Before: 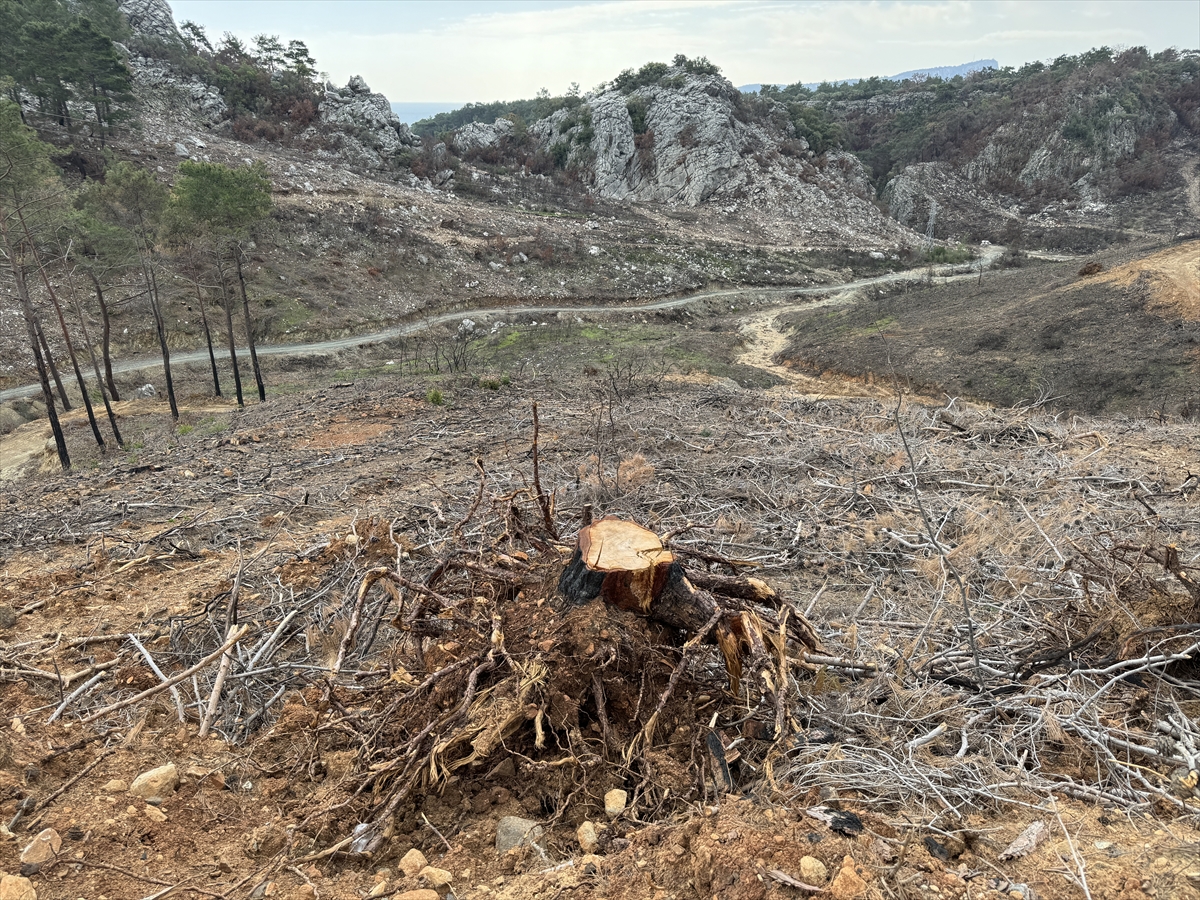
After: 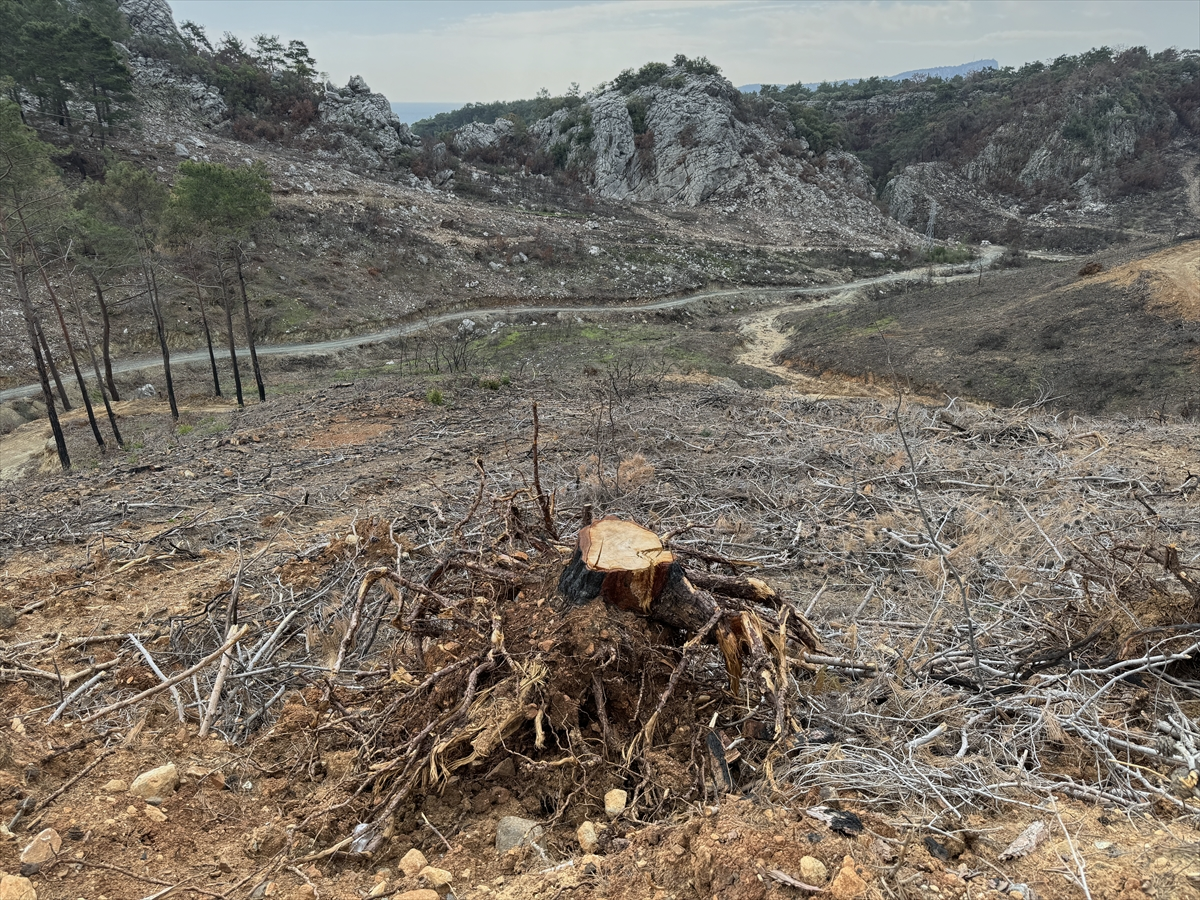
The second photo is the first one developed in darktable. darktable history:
white balance: red 0.988, blue 1.017
graduated density: on, module defaults
